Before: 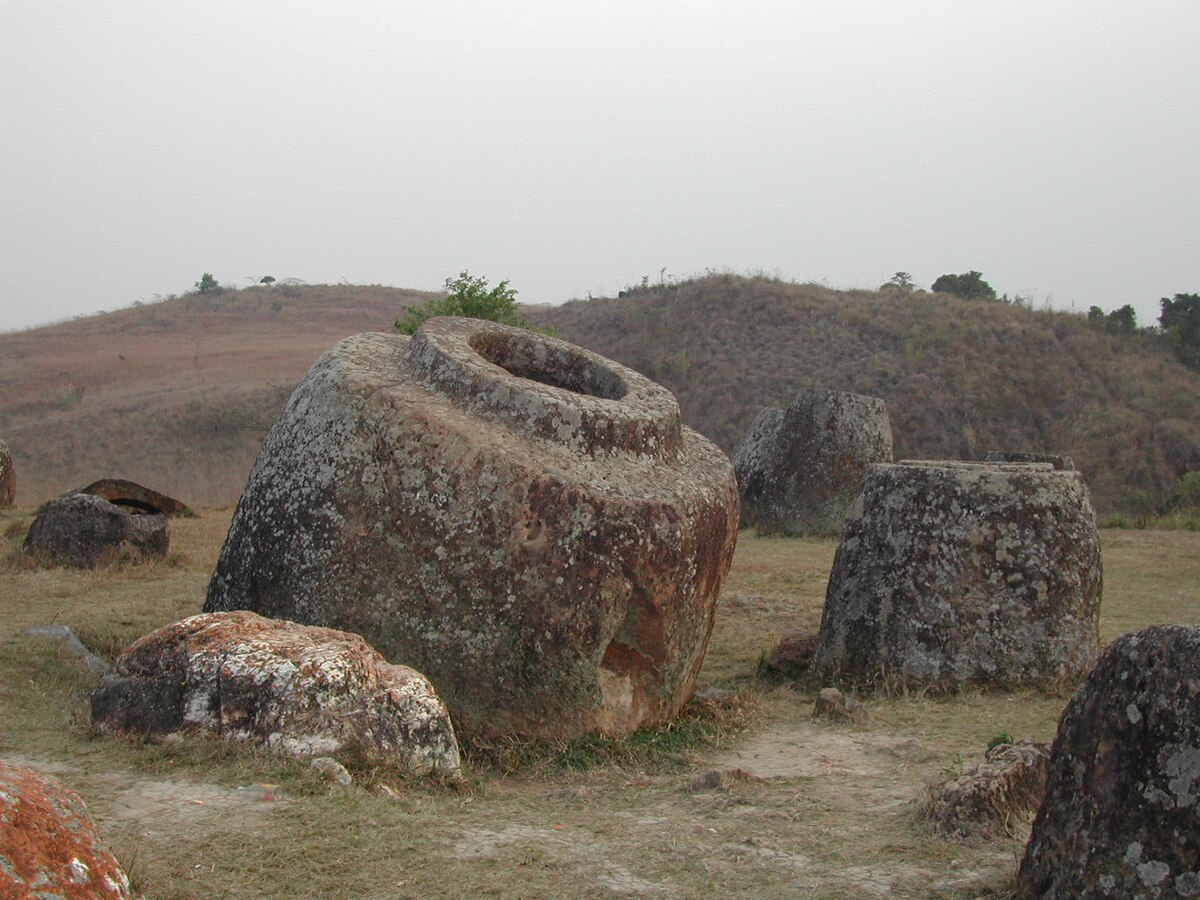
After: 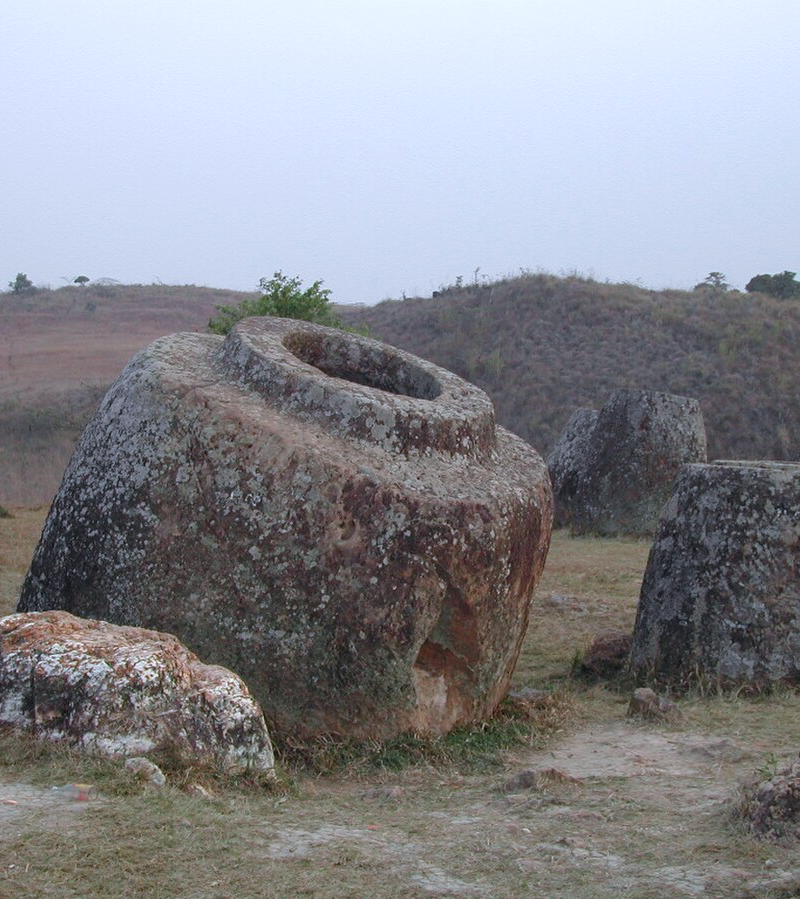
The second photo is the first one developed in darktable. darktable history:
color calibration: illuminant as shot in camera, x 0.37, y 0.382, temperature 4318.57 K
crop and rotate: left 15.573%, right 17.753%
